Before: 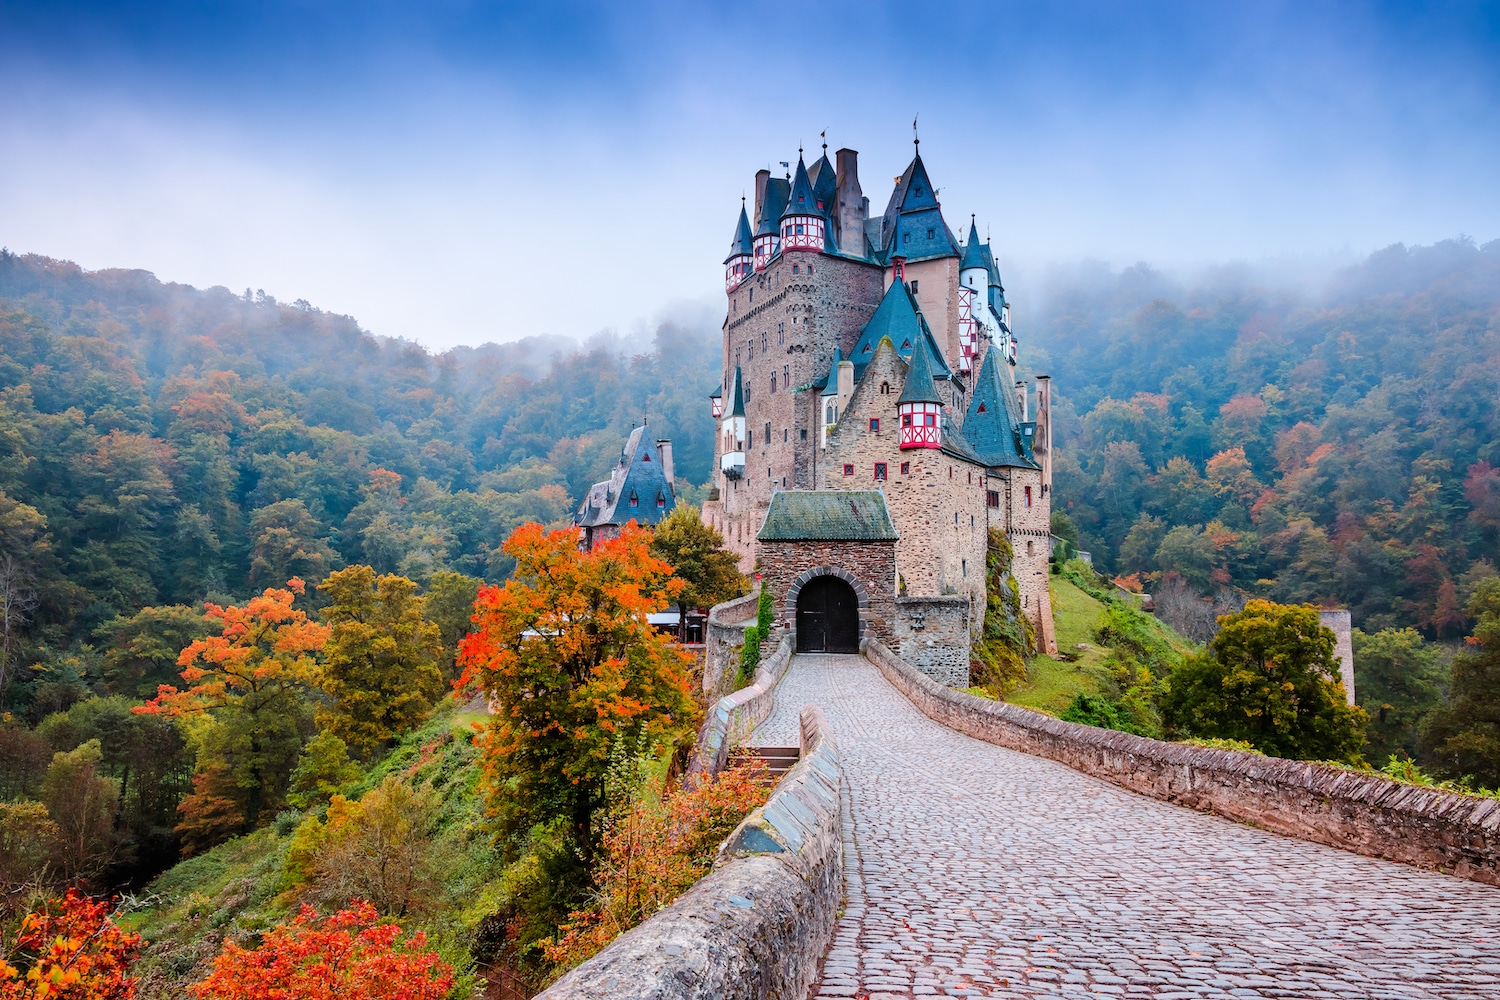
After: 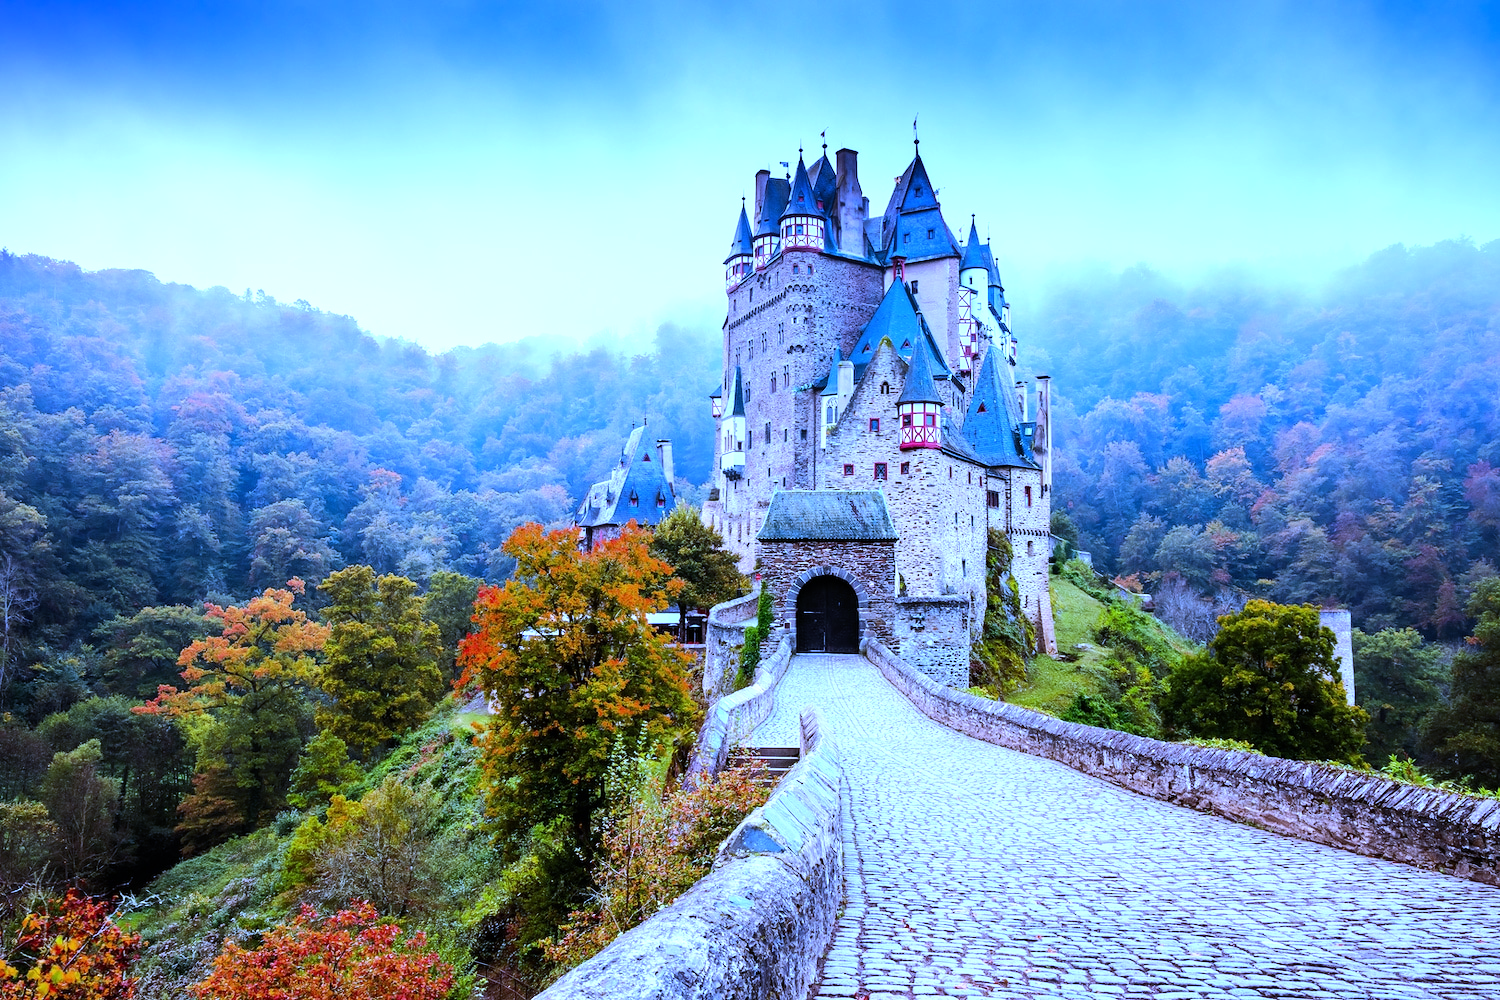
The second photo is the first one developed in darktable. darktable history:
tone equalizer: -8 EV -0.75 EV, -7 EV -0.7 EV, -6 EV -0.6 EV, -5 EV -0.4 EV, -3 EV 0.4 EV, -2 EV 0.6 EV, -1 EV 0.7 EV, +0 EV 0.75 EV, edges refinement/feathering 500, mask exposure compensation -1.57 EV, preserve details no
white balance: red 0.766, blue 1.537
